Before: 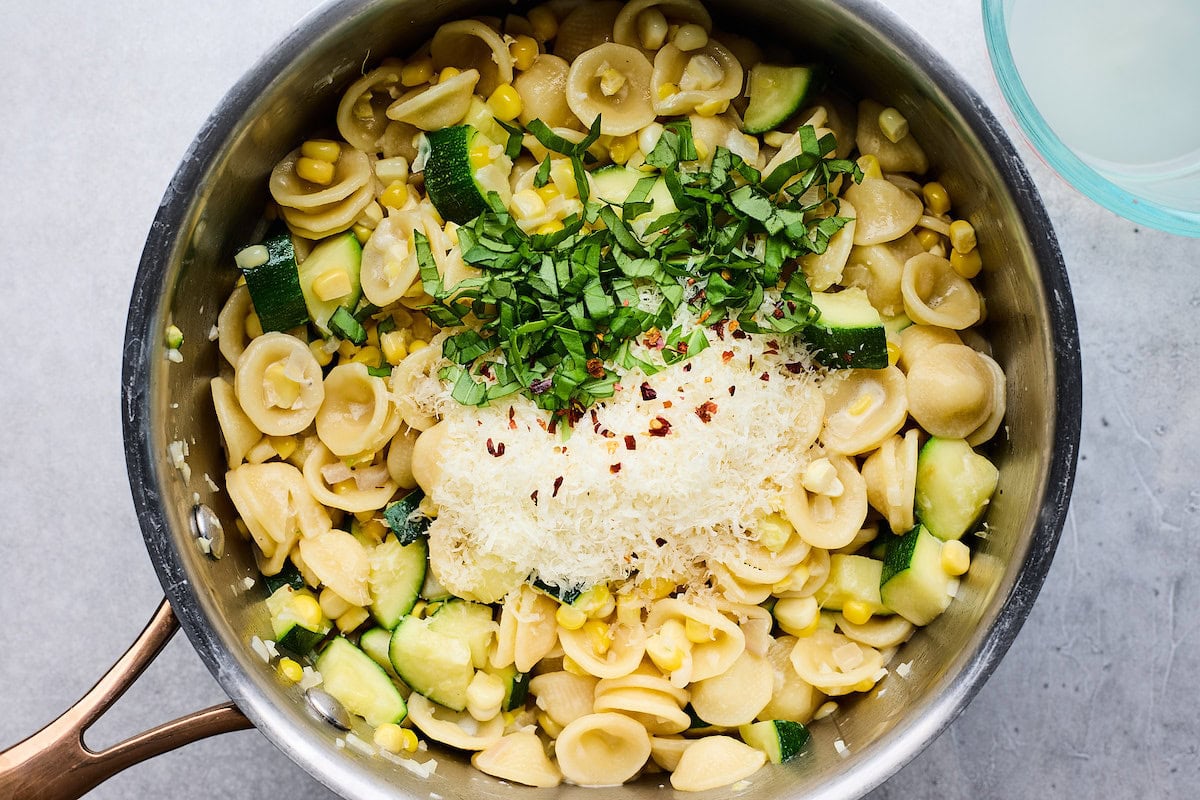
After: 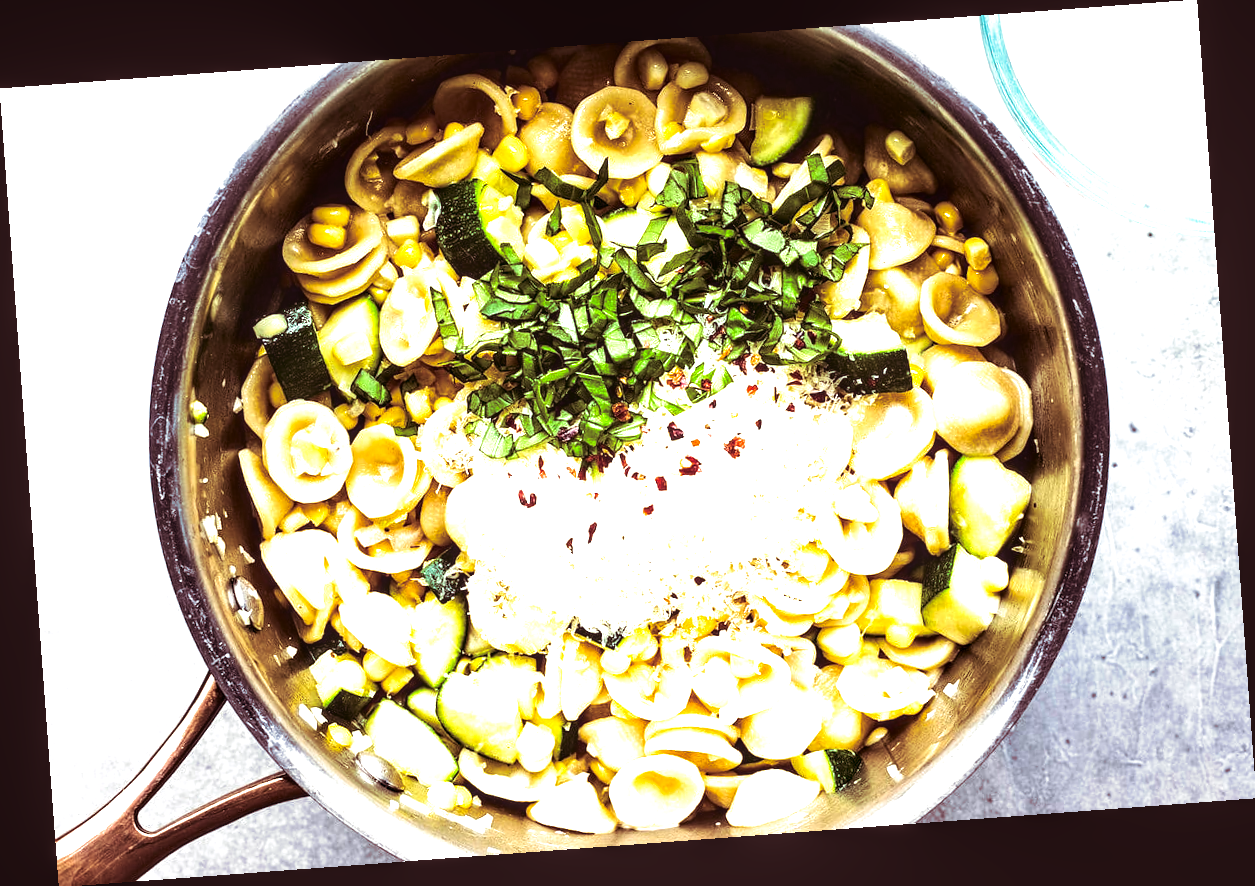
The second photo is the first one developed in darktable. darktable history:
local contrast: on, module defaults
exposure: black level correction 0, exposure 1.2 EV, compensate highlight preservation false
contrast brightness saturation: contrast 0.13, brightness -0.24, saturation 0.14
split-toning: on, module defaults
rotate and perspective: rotation -4.25°, automatic cropping off
